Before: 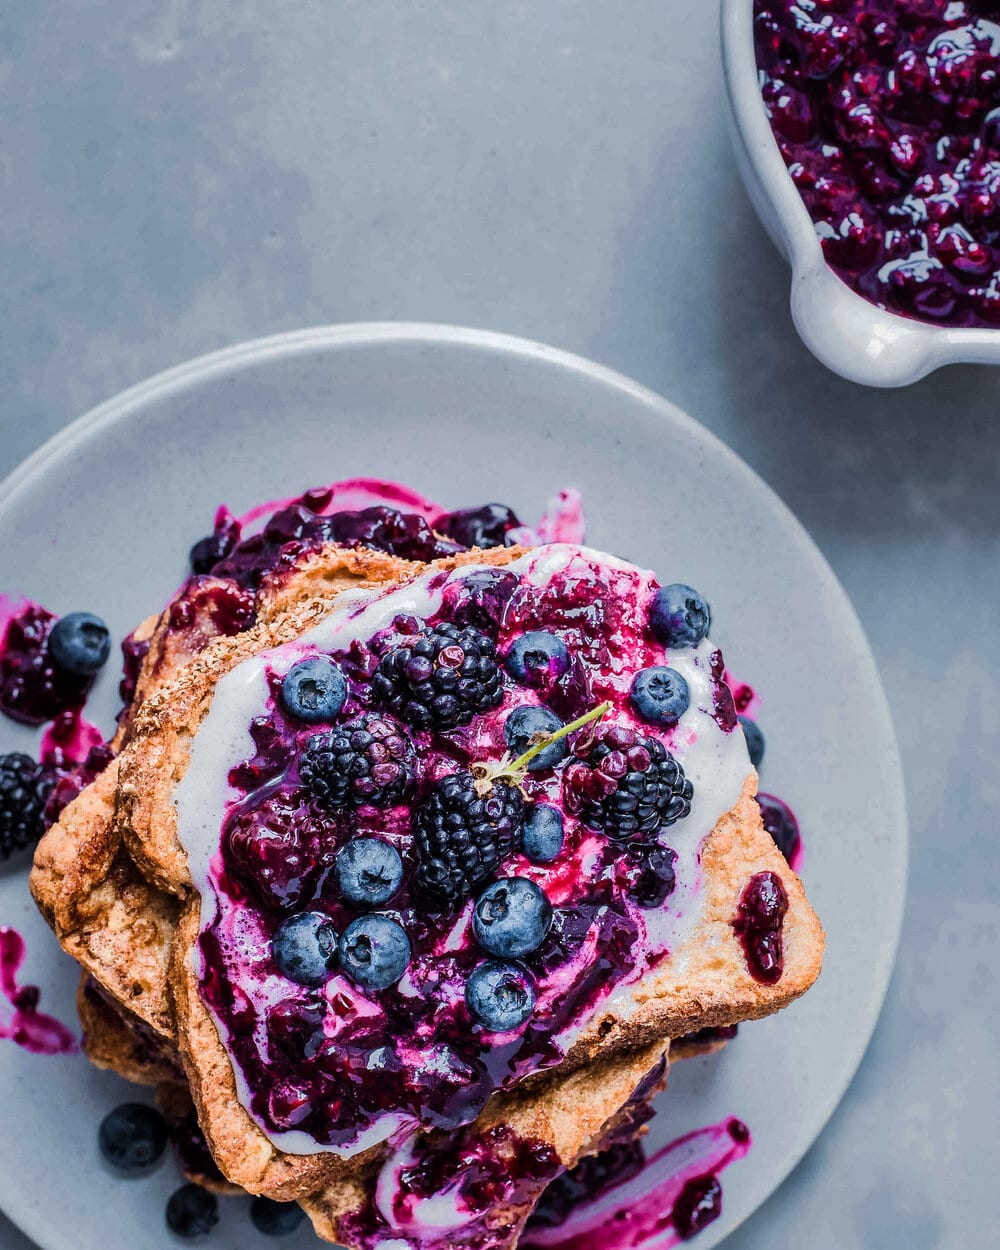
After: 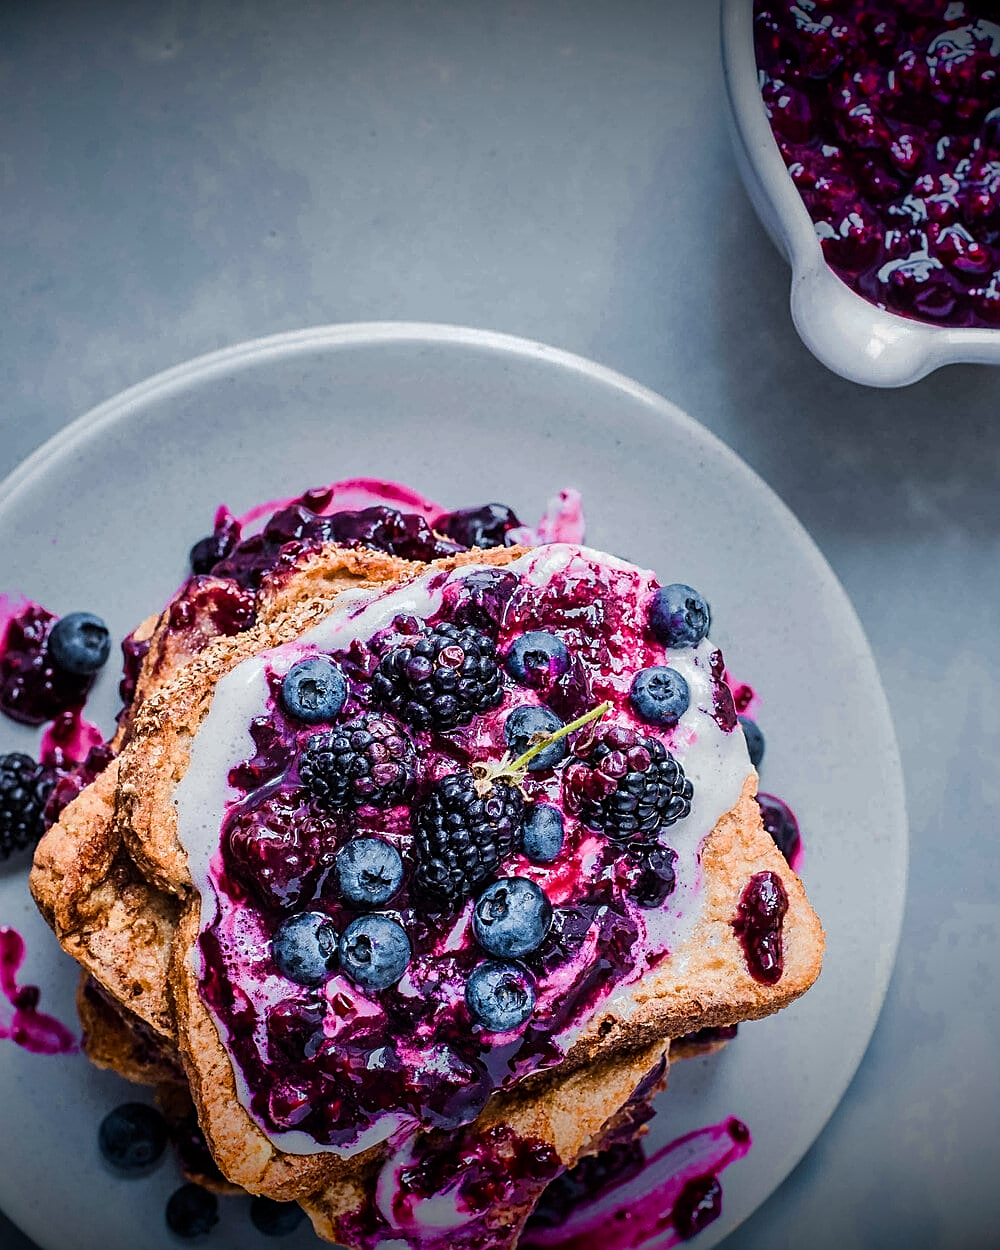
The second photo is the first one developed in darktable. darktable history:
sharpen: on, module defaults
vignetting: fall-off start 98.78%, fall-off radius 99.4%, brightness -0.995, saturation 0.495, width/height ratio 1.426
